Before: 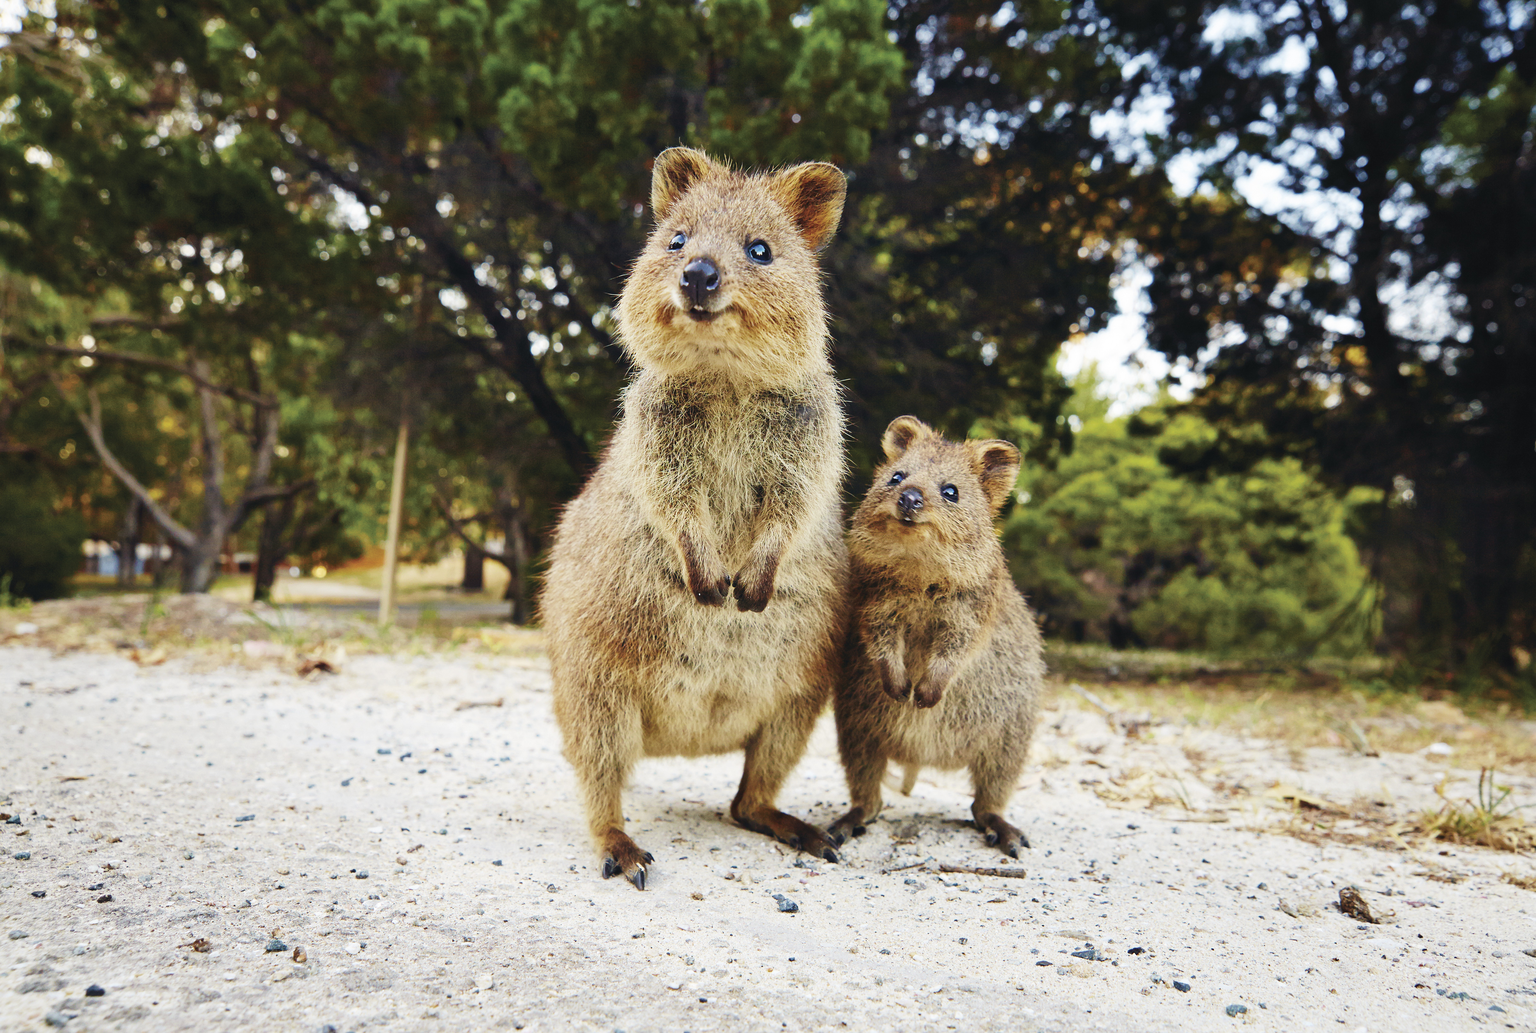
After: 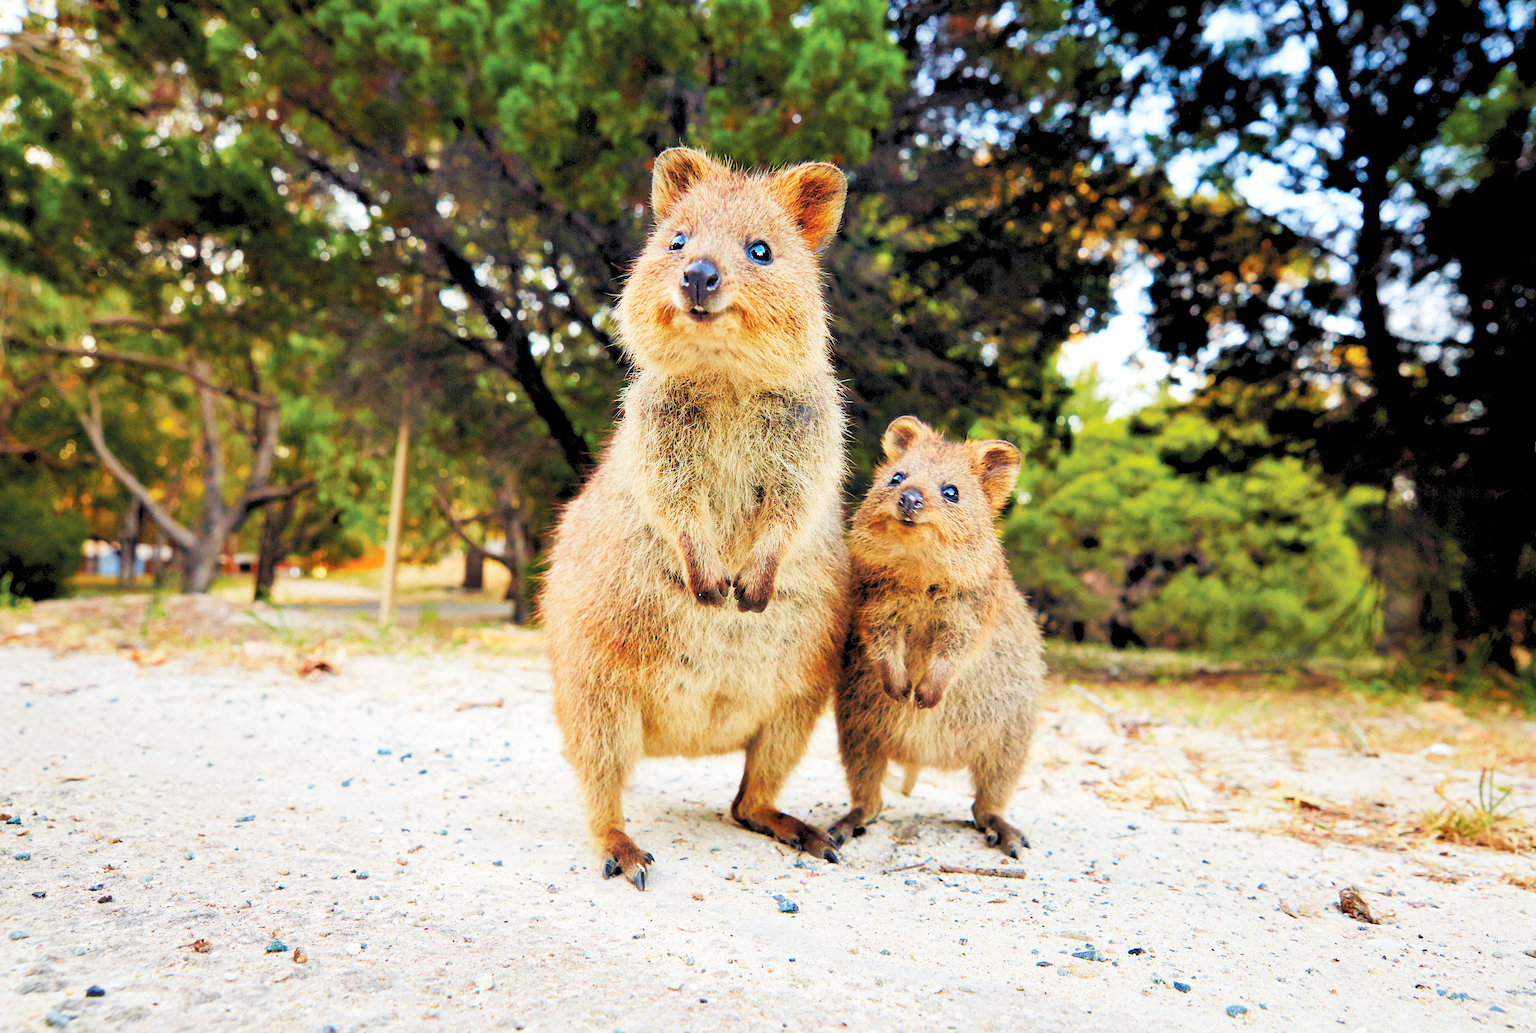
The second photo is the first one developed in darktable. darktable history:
levels: levels [0.072, 0.414, 0.976]
vibrance: on, module defaults
